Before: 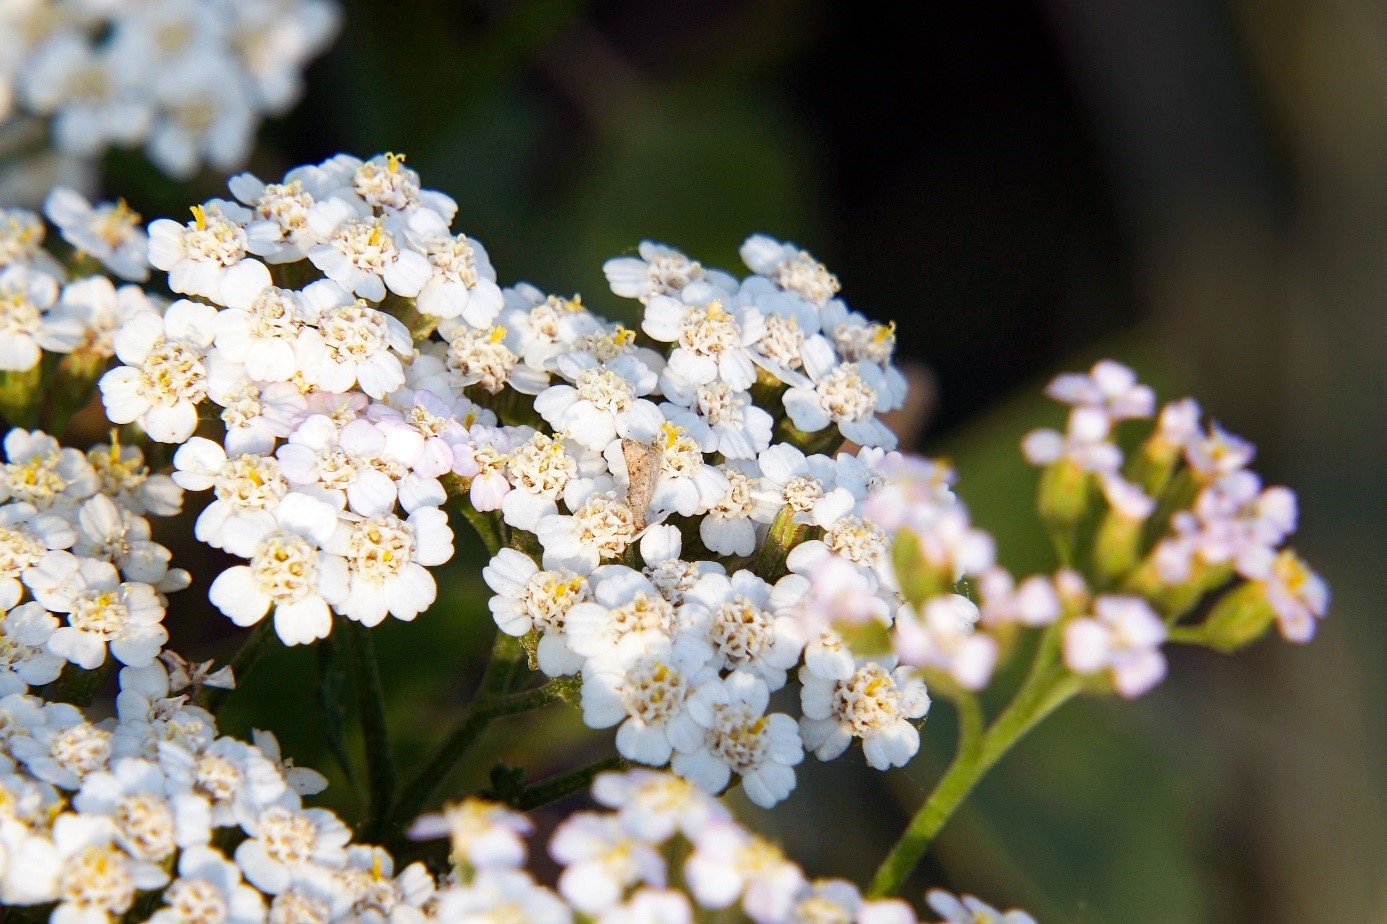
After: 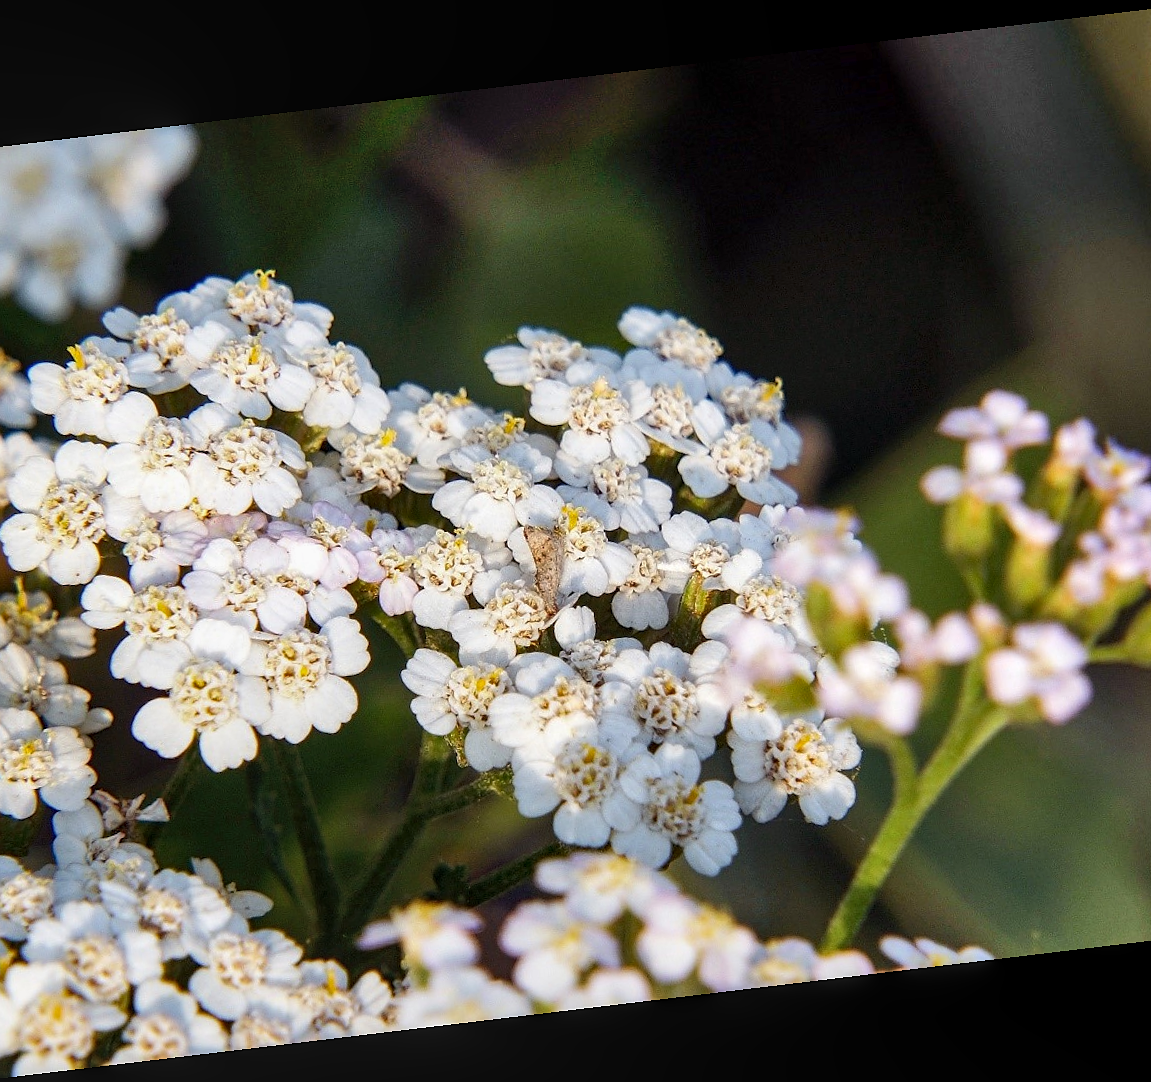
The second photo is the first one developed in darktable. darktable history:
rotate and perspective: rotation -6.83°, automatic cropping off
sharpen: radius 1
crop: left 9.88%, right 12.664%
local contrast: on, module defaults
shadows and highlights: soften with gaussian
